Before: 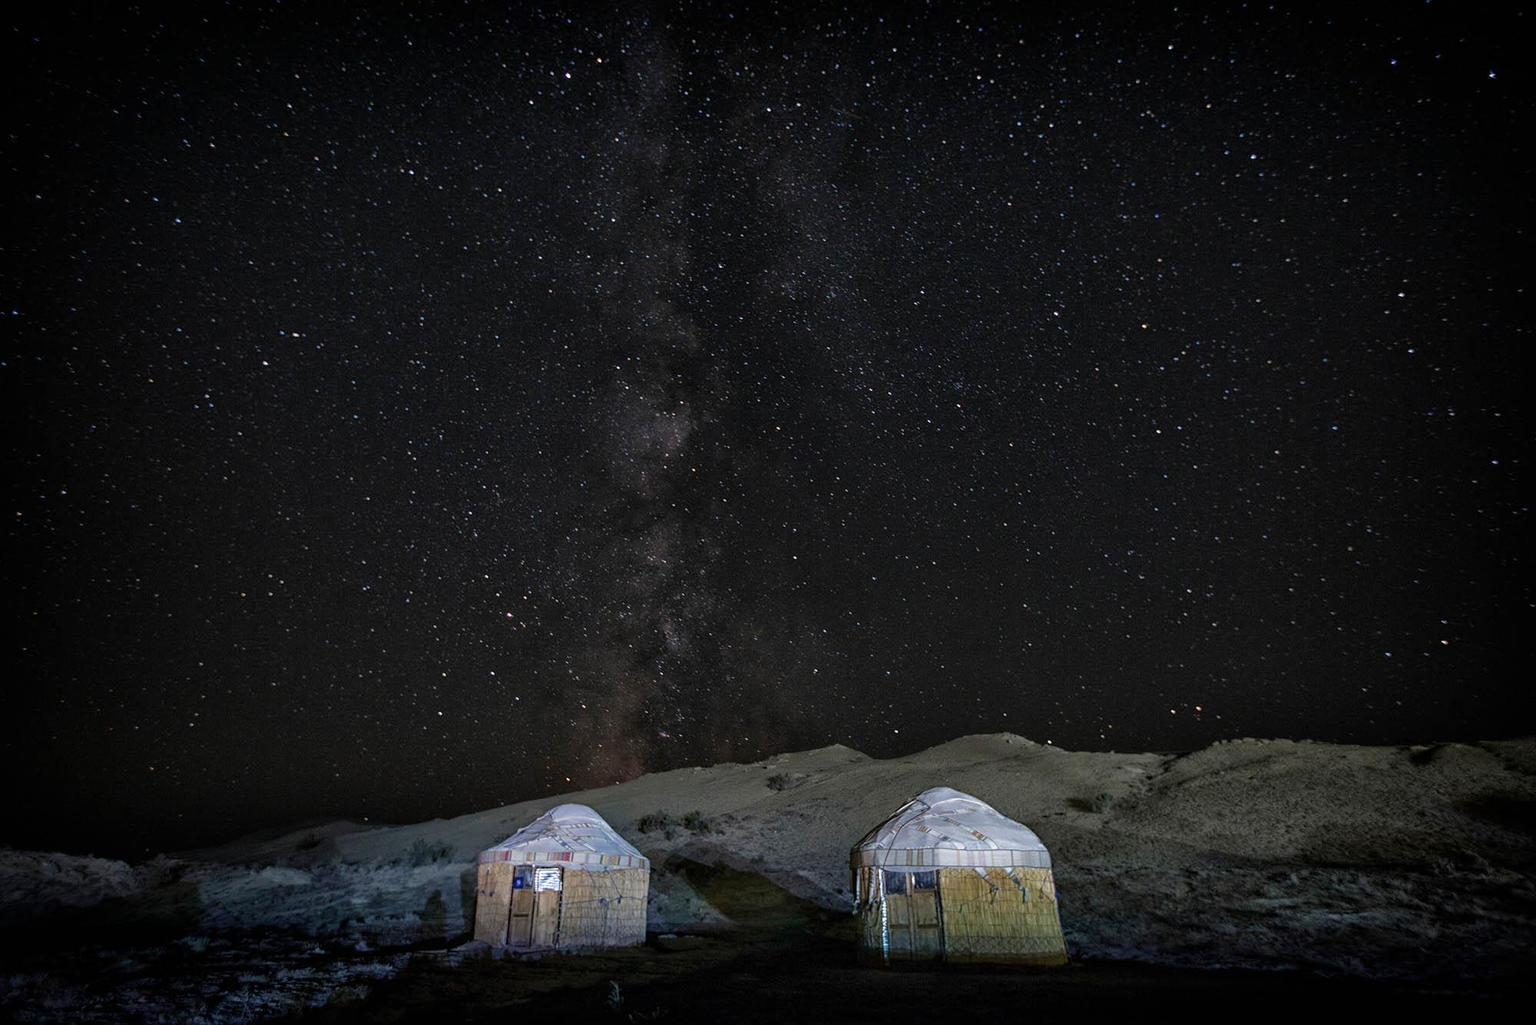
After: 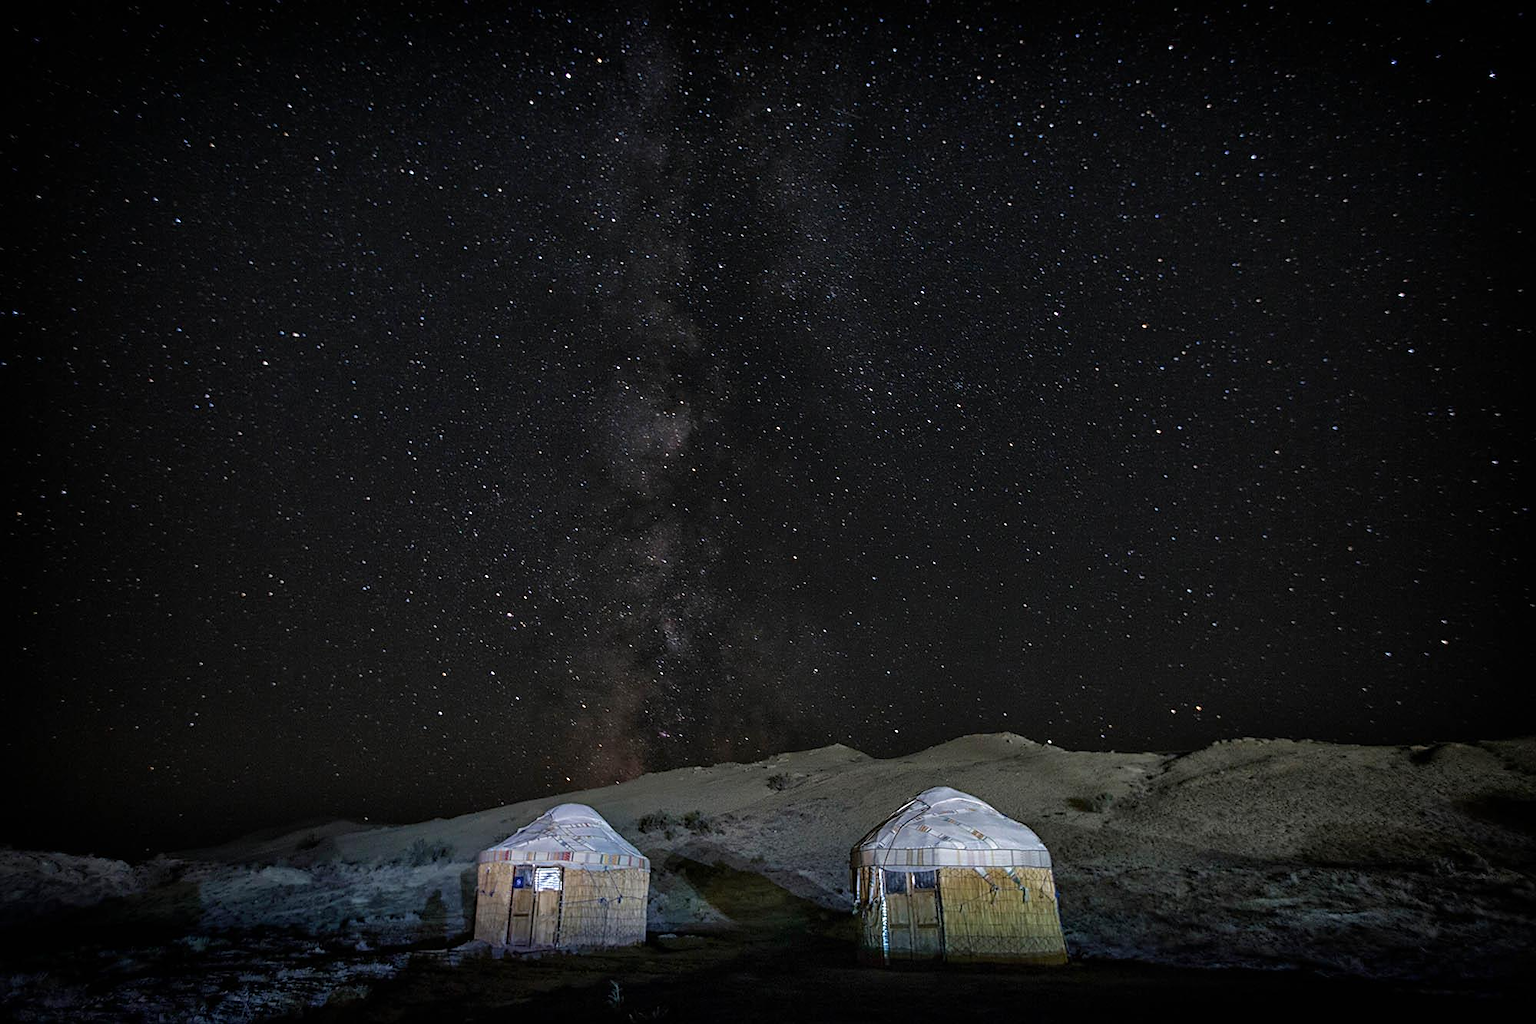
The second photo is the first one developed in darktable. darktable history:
sharpen: radius 1.506, amount 0.399, threshold 1.168
